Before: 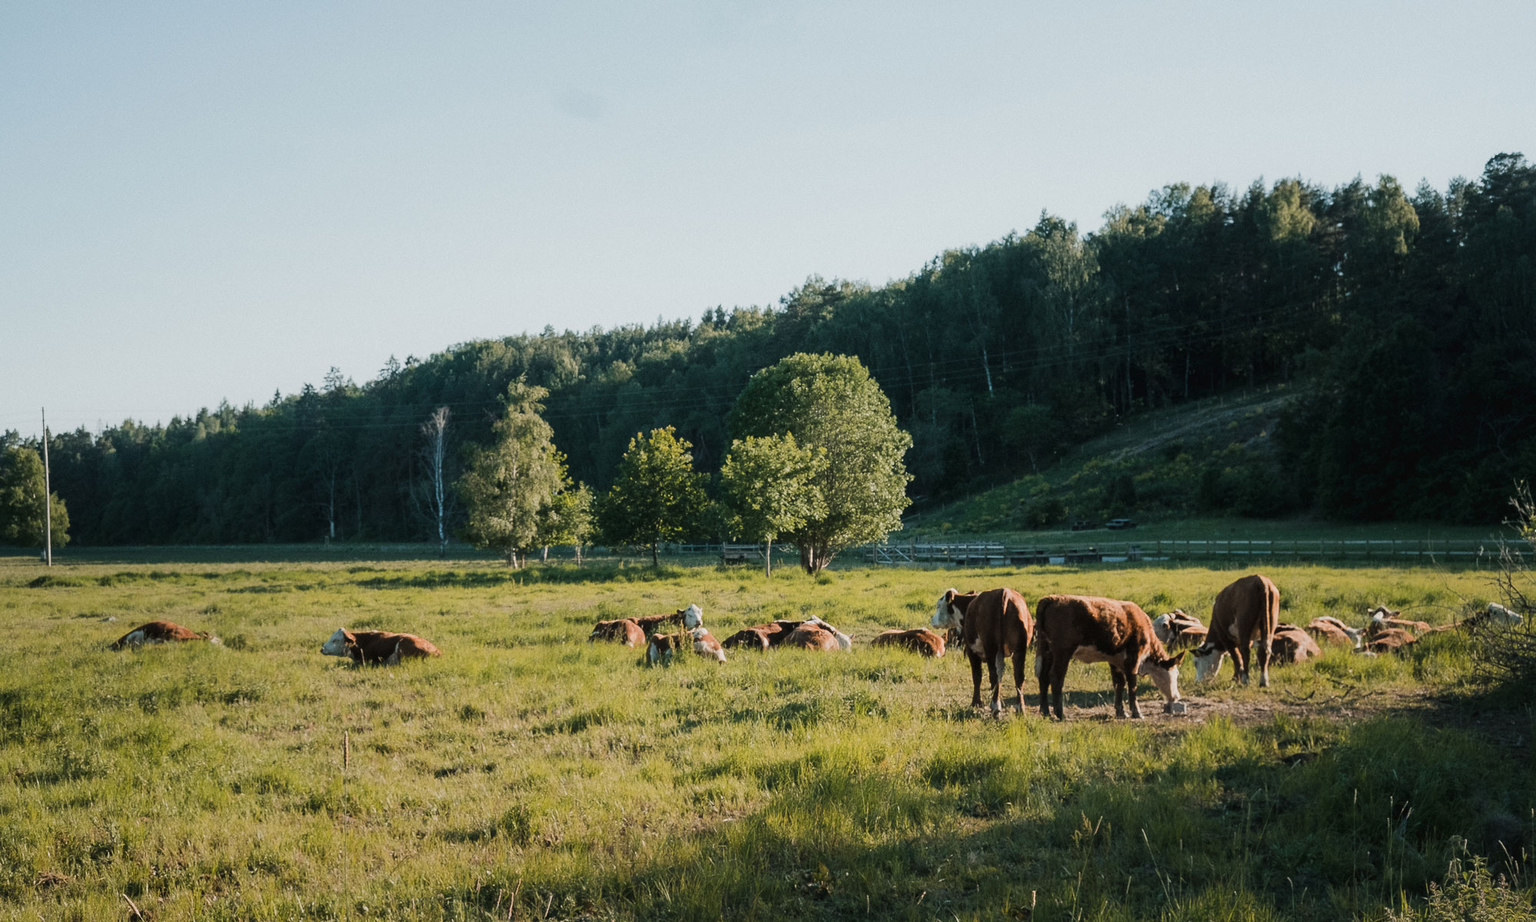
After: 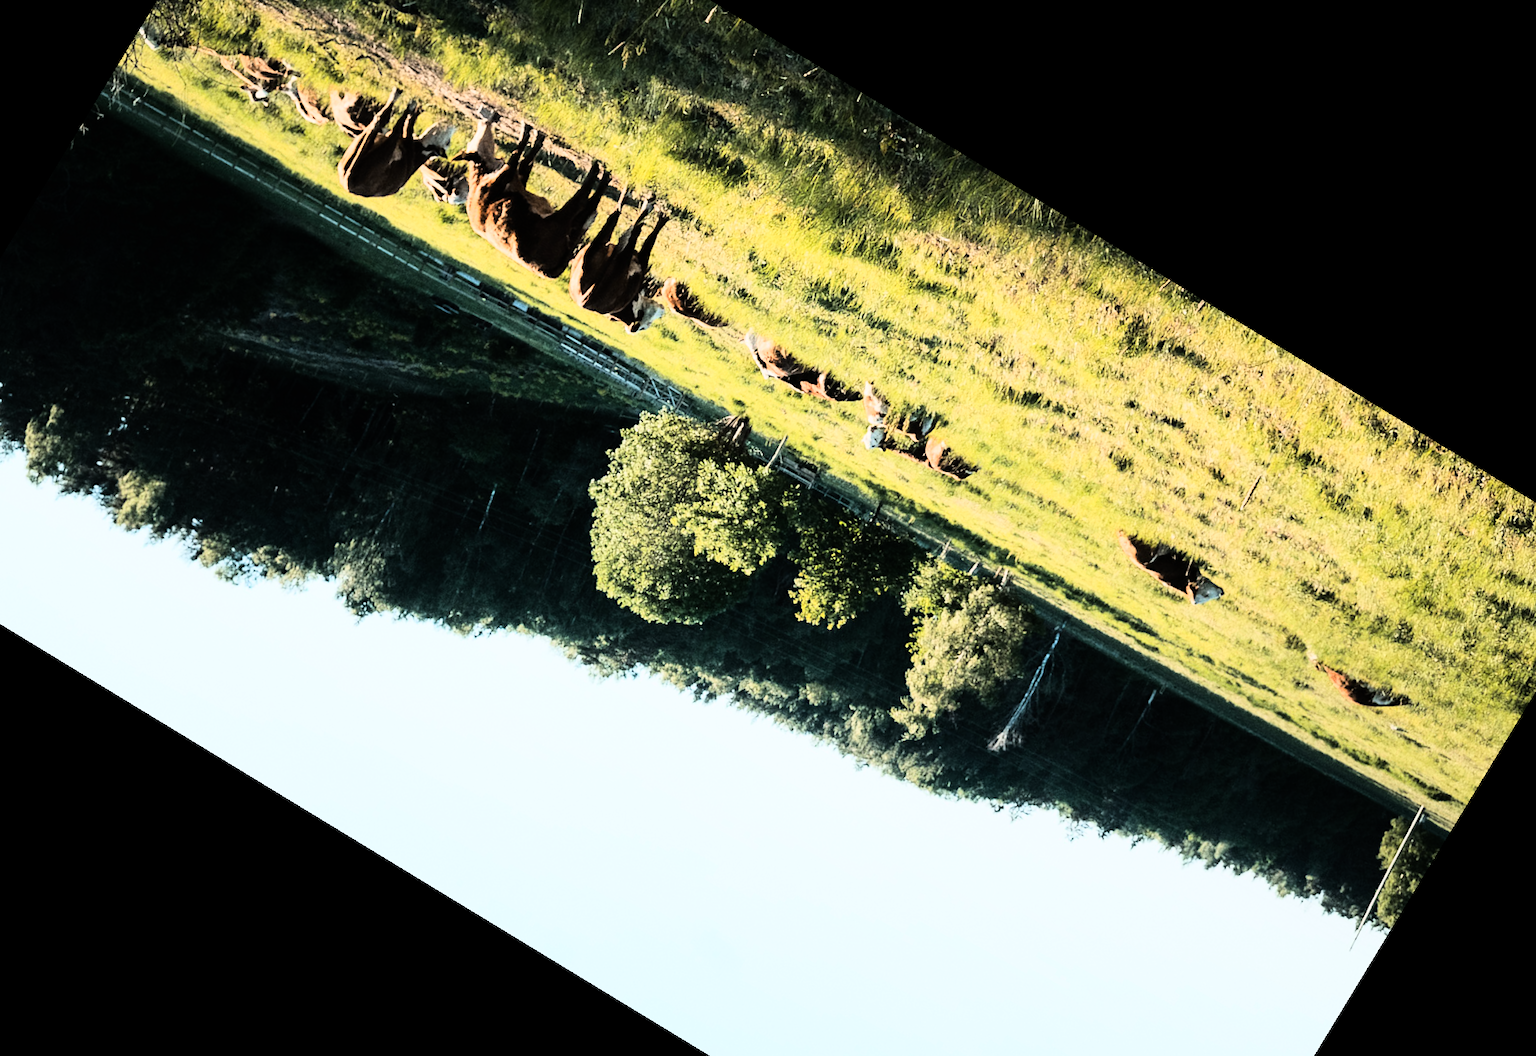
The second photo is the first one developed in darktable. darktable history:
crop and rotate: angle 148.68°, left 9.111%, top 15.603%, right 4.588%, bottom 17.041%
rotate and perspective: rotation -2°, crop left 0.022, crop right 0.978, crop top 0.049, crop bottom 0.951
rgb curve: curves: ch0 [(0, 0) (0.21, 0.15) (0.24, 0.21) (0.5, 0.75) (0.75, 0.96) (0.89, 0.99) (1, 1)]; ch1 [(0, 0.02) (0.21, 0.13) (0.25, 0.2) (0.5, 0.67) (0.75, 0.9) (0.89, 0.97) (1, 1)]; ch2 [(0, 0.02) (0.21, 0.13) (0.25, 0.2) (0.5, 0.67) (0.75, 0.9) (0.89, 0.97) (1, 1)], compensate middle gray true
